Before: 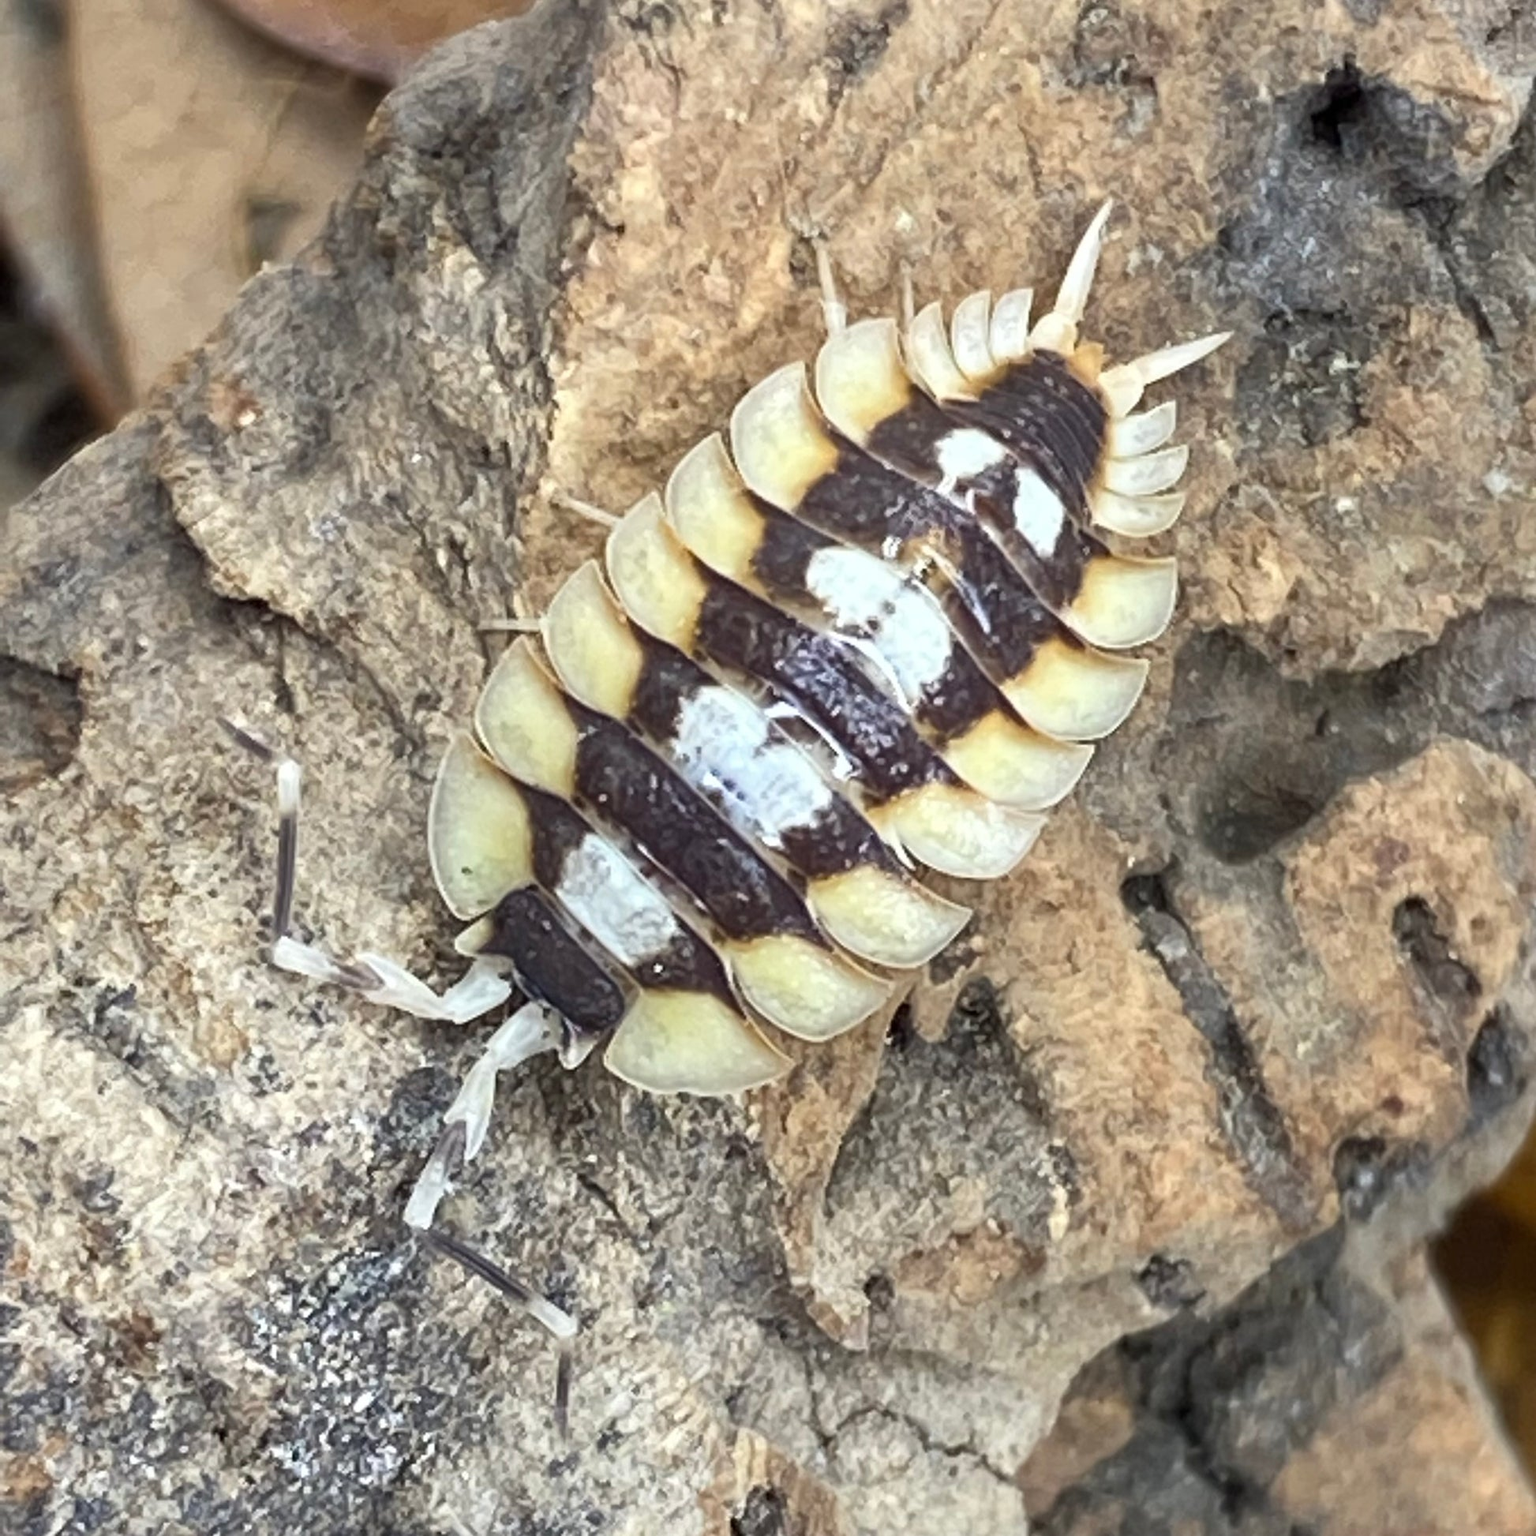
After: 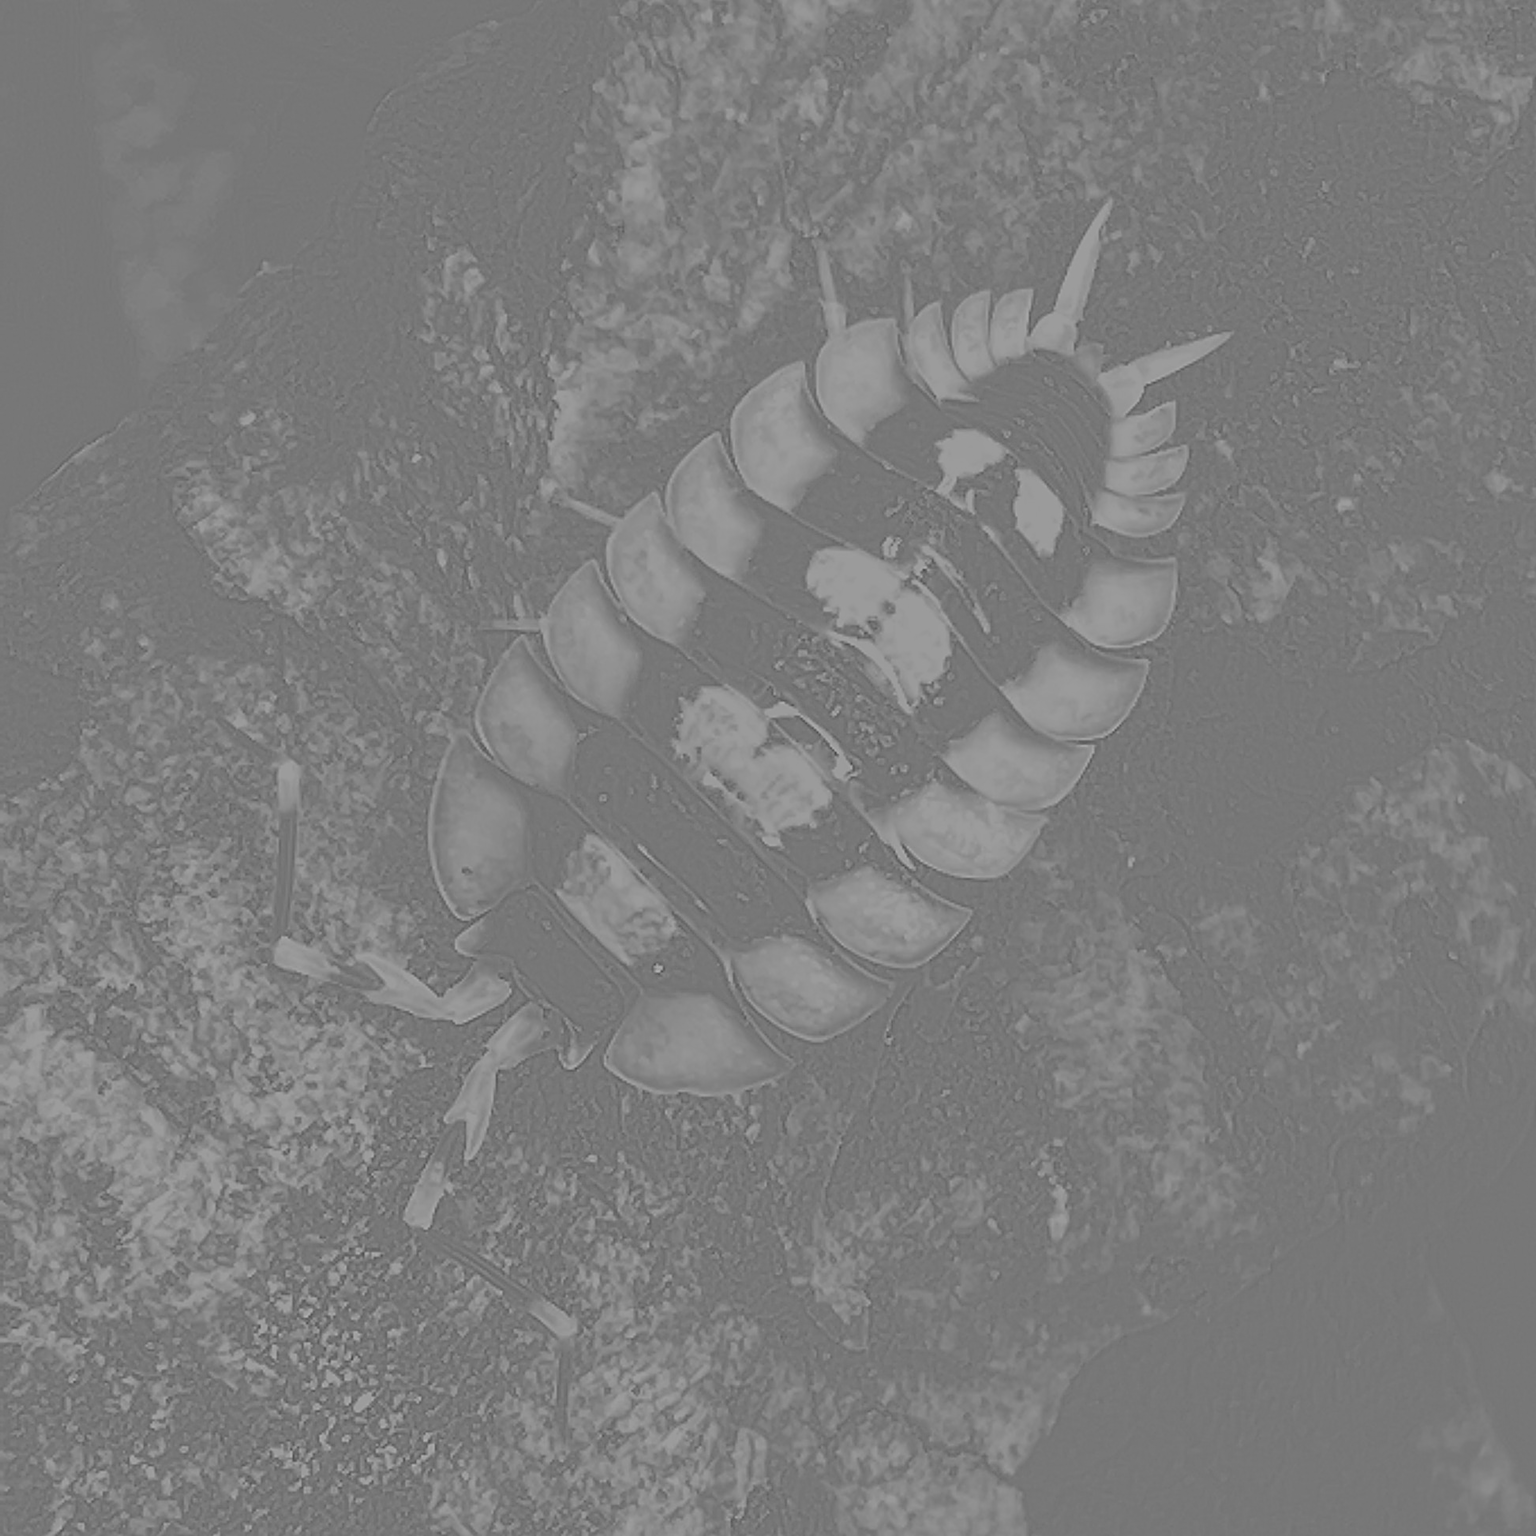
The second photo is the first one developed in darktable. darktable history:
highpass: sharpness 5.84%, contrast boost 8.44%
sharpen: on, module defaults
exposure: black level correction 0, exposure 1.45 EV, compensate exposure bias true, compensate highlight preservation false
